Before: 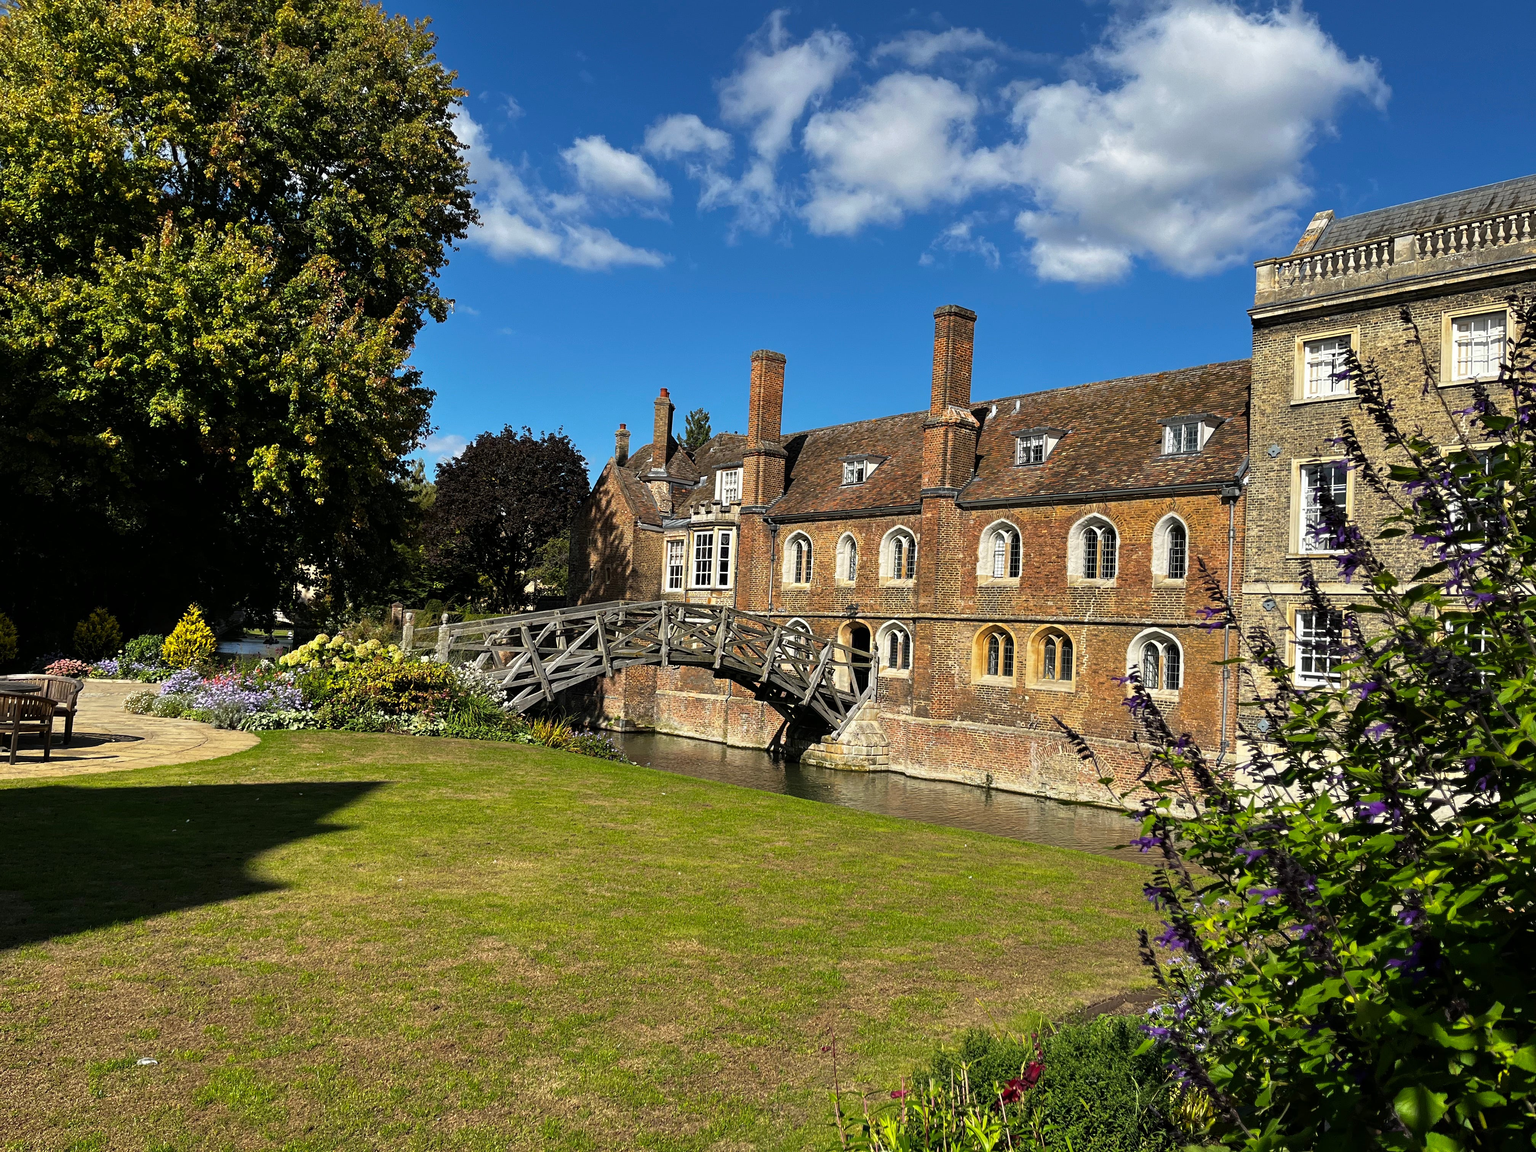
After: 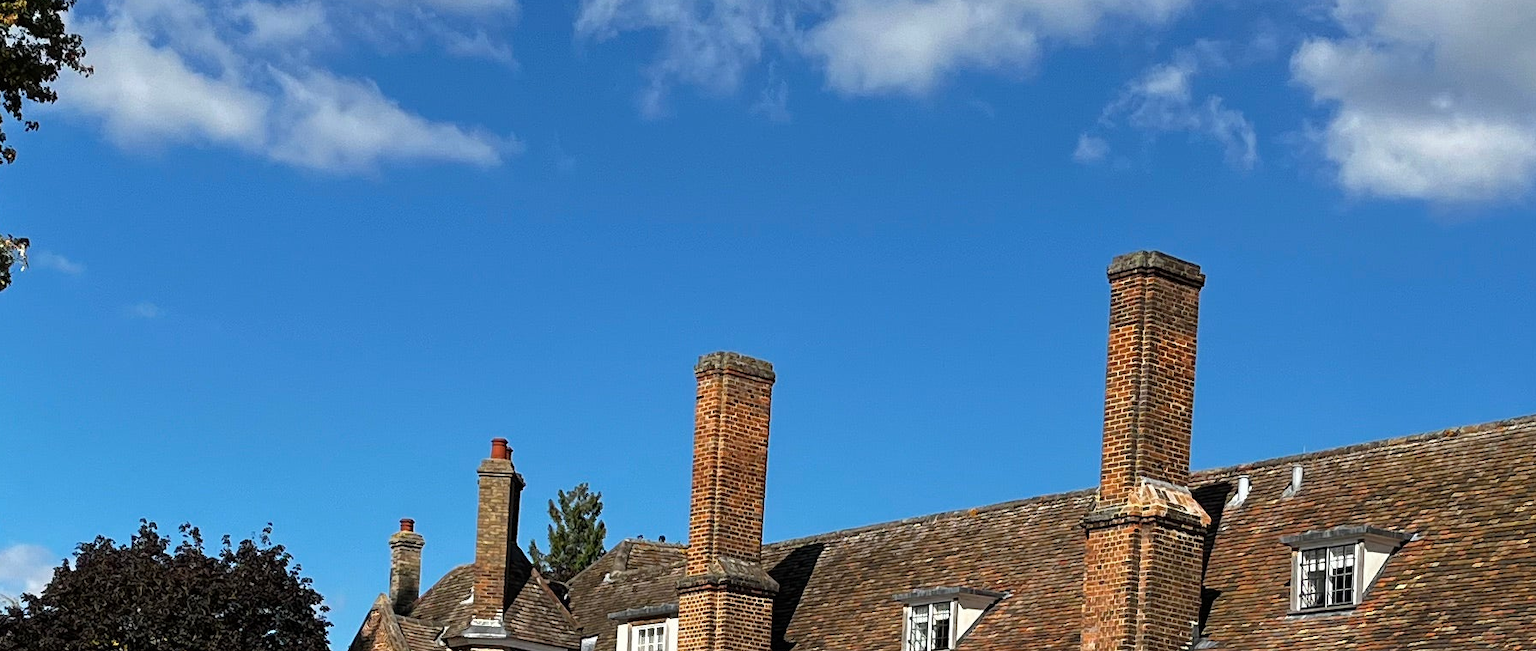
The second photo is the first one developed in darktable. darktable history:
crop: left 28.813%, top 16.823%, right 26.798%, bottom 58.051%
